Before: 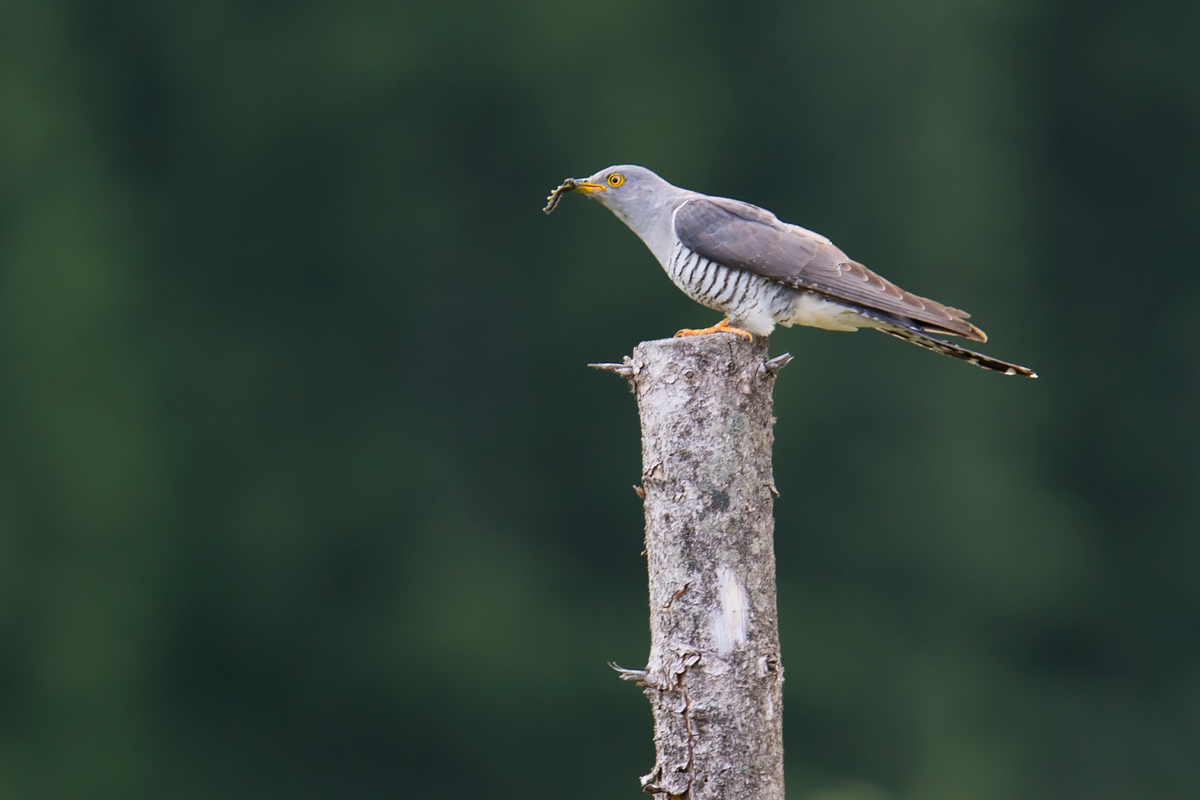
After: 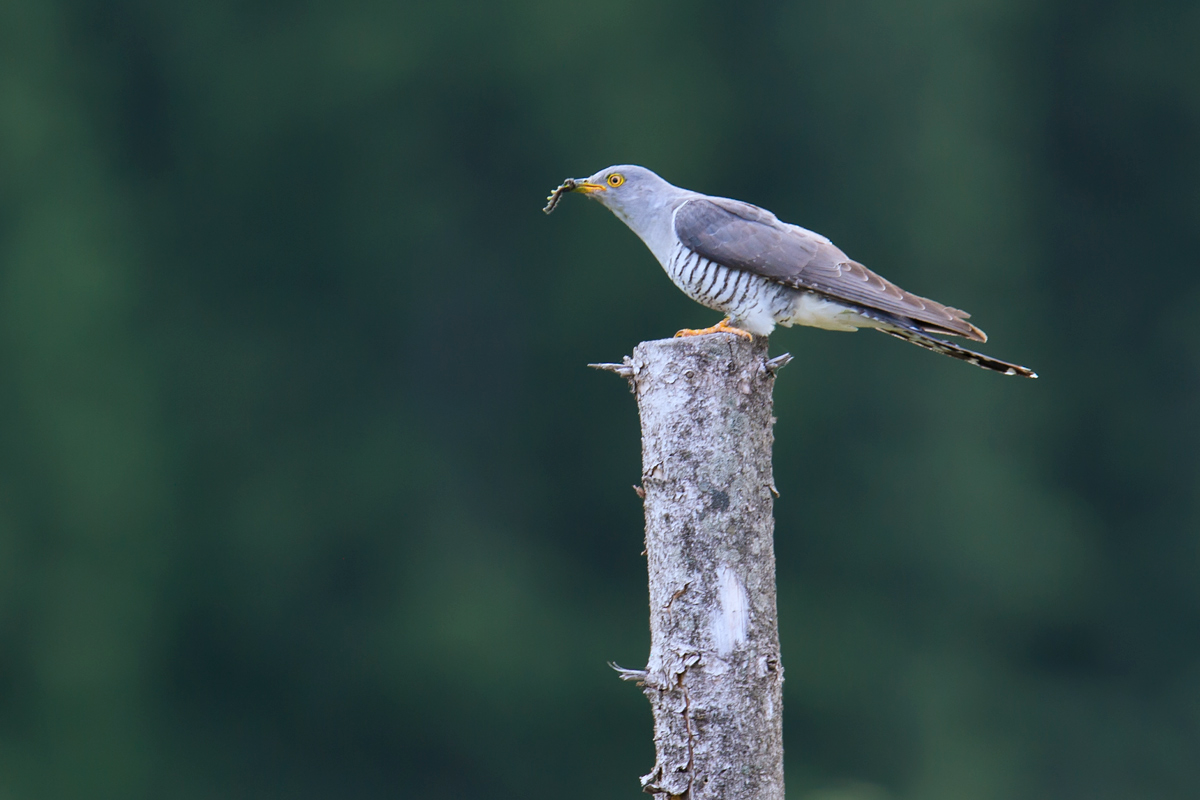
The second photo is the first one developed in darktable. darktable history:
color calibration: x 0.37, y 0.382, temperature 4313.32 K
shadows and highlights: shadows 25, highlights -48, soften with gaussian
